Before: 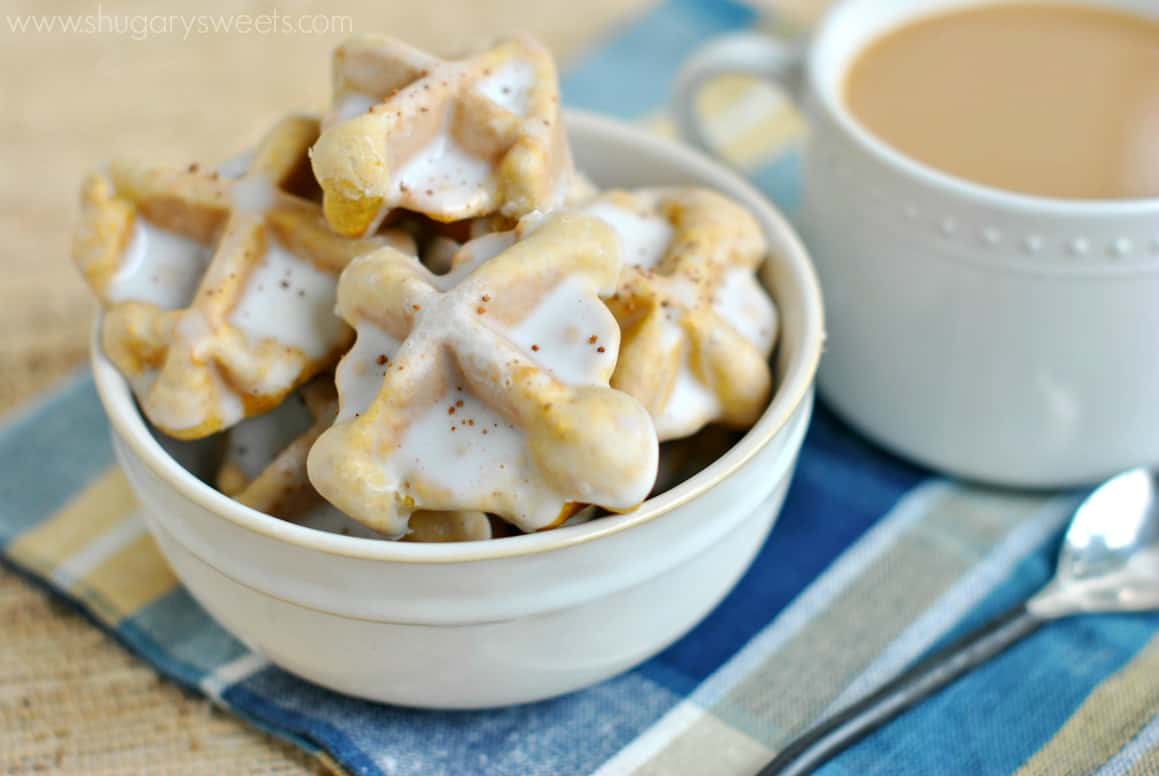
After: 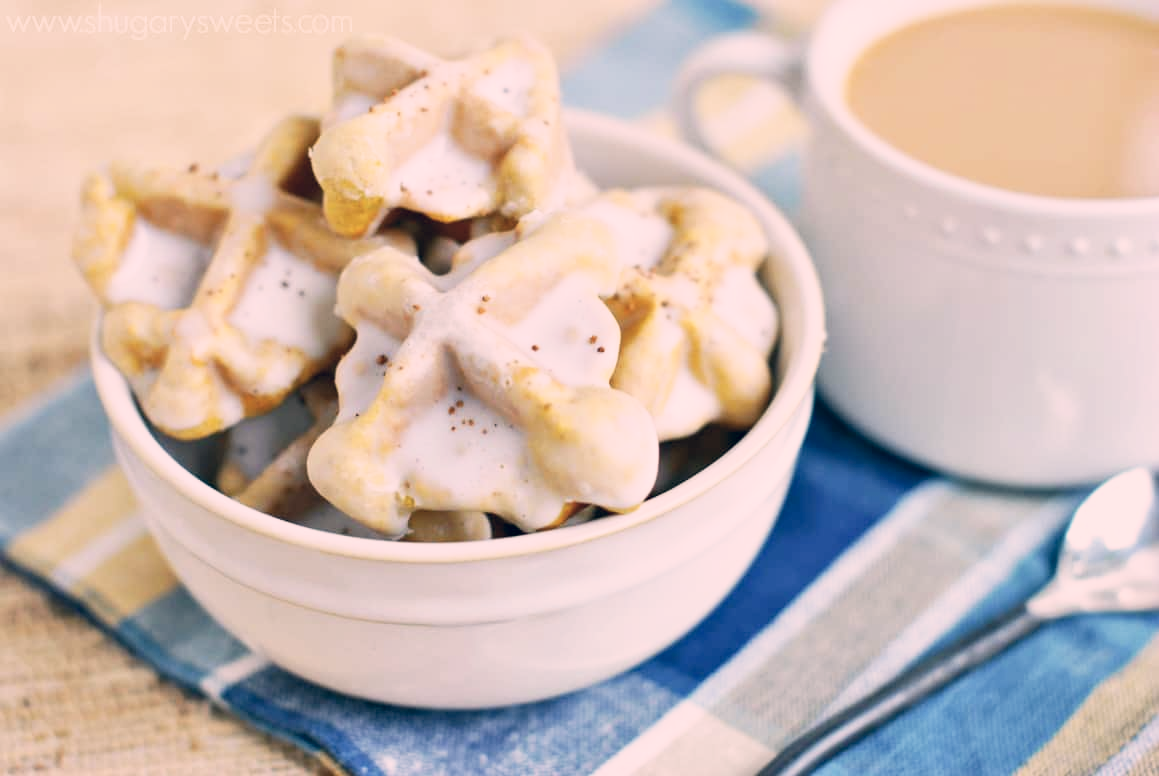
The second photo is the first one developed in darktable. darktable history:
base curve: curves: ch0 [(0, 0) (0.088, 0.125) (0.176, 0.251) (0.354, 0.501) (0.613, 0.749) (1, 0.877)], preserve colors none
color correction: highlights a* 14.46, highlights b* 5.85, shadows a* -5.53, shadows b* -15.24, saturation 0.85
